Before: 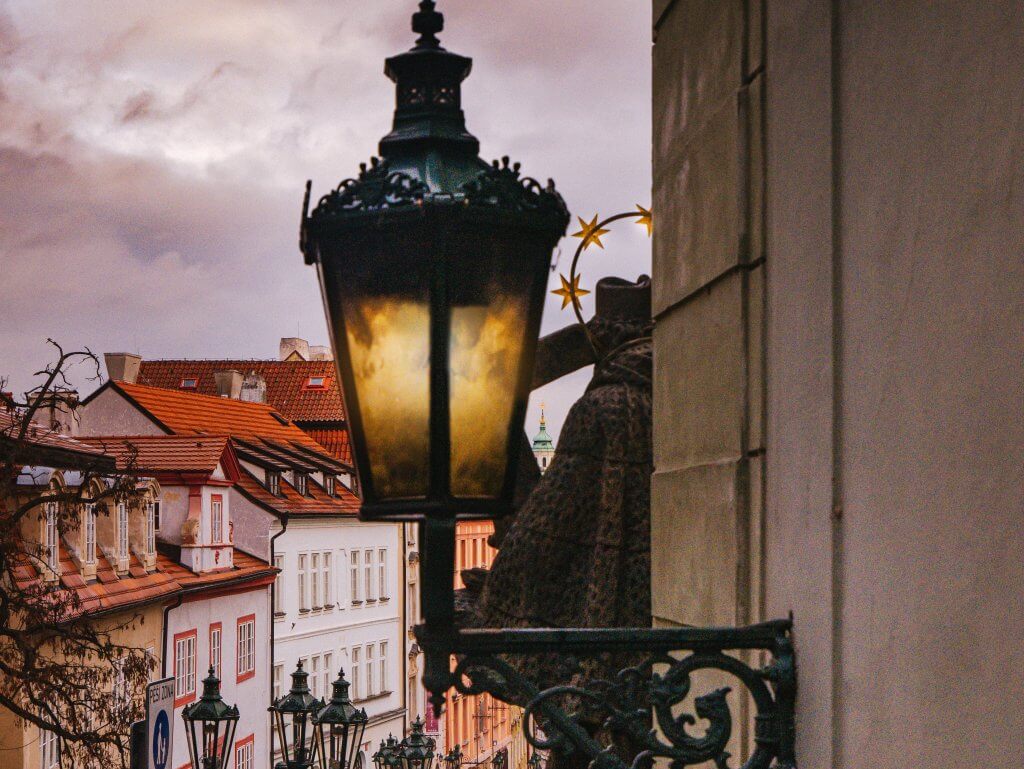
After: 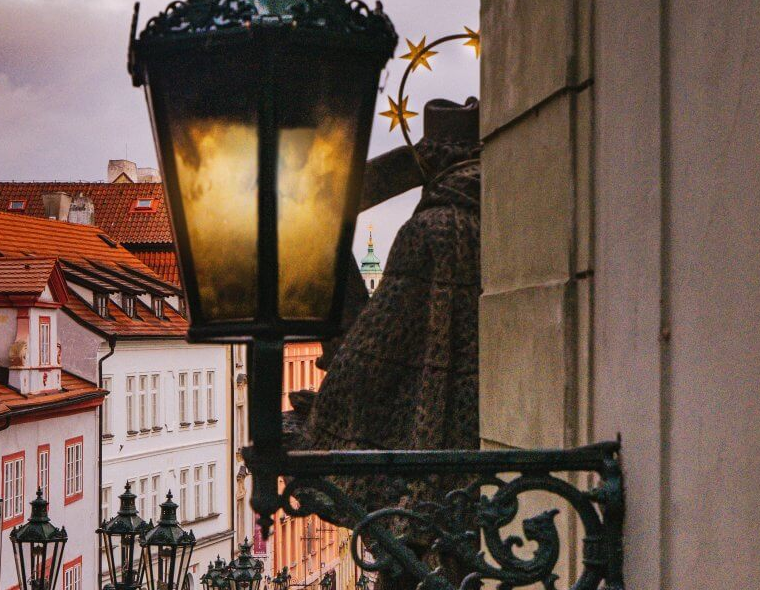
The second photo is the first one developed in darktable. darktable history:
shadows and highlights: shadows 39.61, highlights -55, low approximation 0.01, soften with gaussian
crop: left 16.868%, top 23.261%, right 8.864%
